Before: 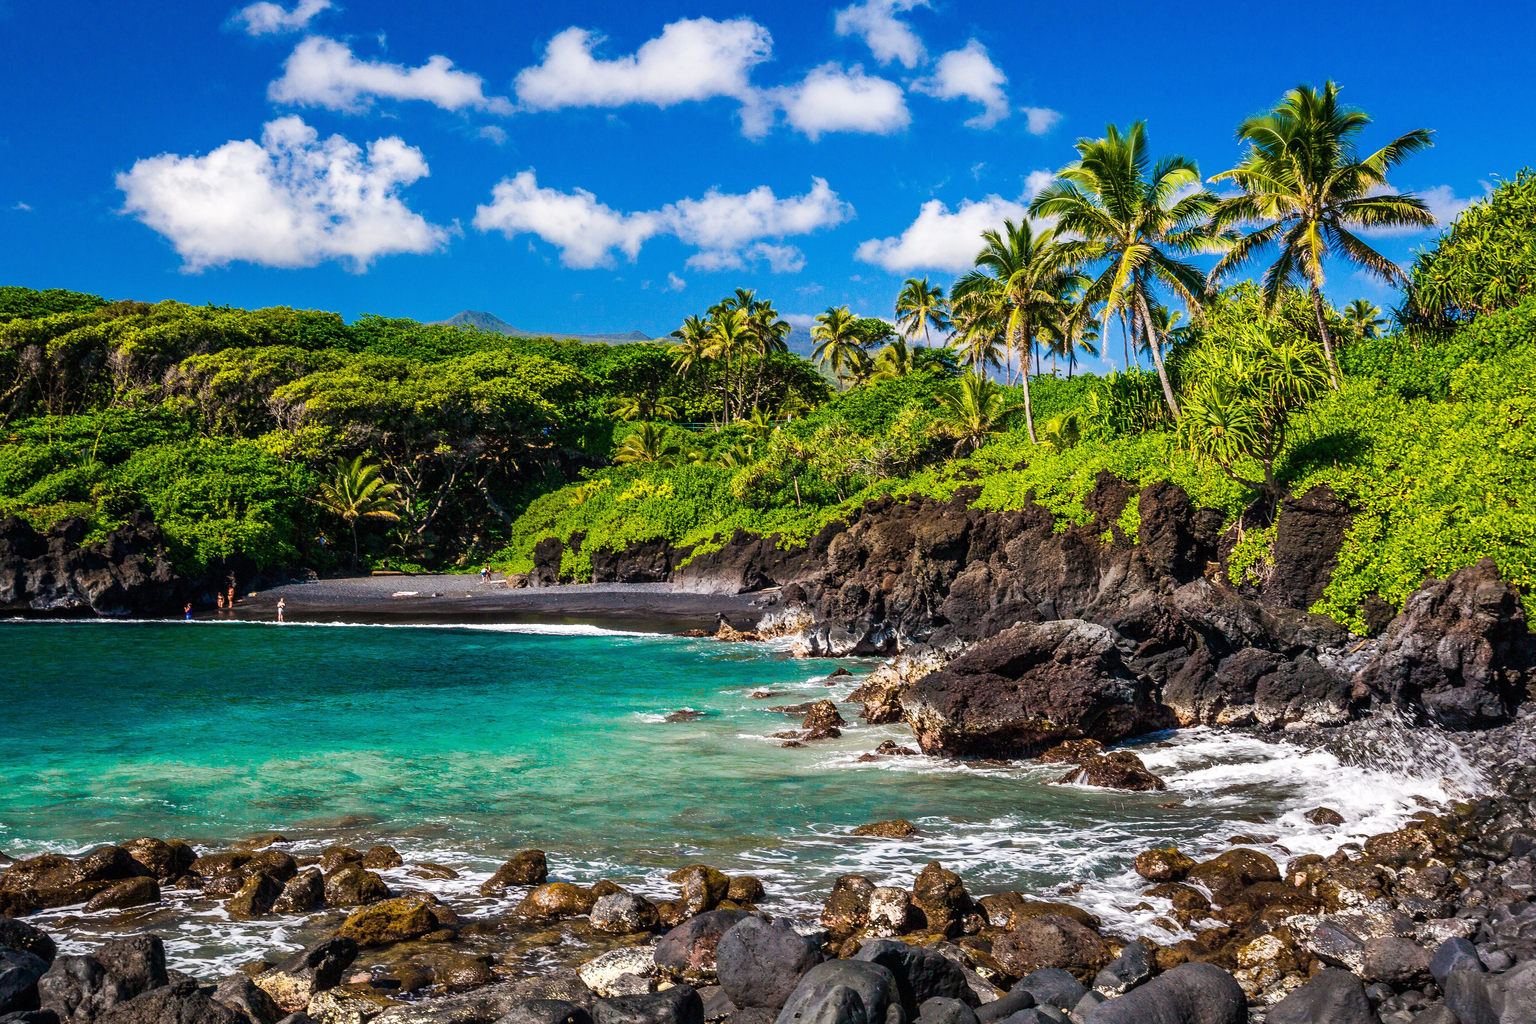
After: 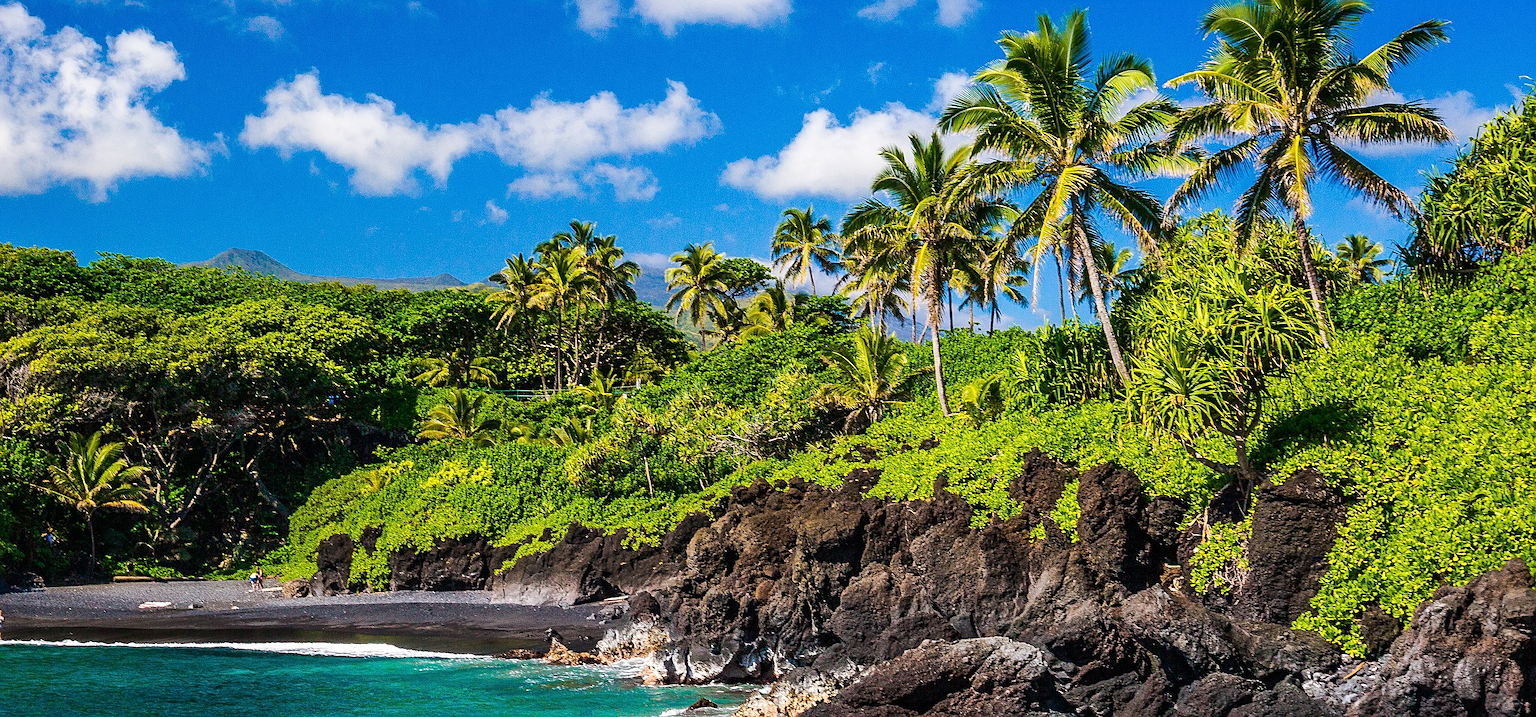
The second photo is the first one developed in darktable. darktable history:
crop: left 18.38%, top 11.092%, right 2.134%, bottom 33.217%
sharpen: on, module defaults
